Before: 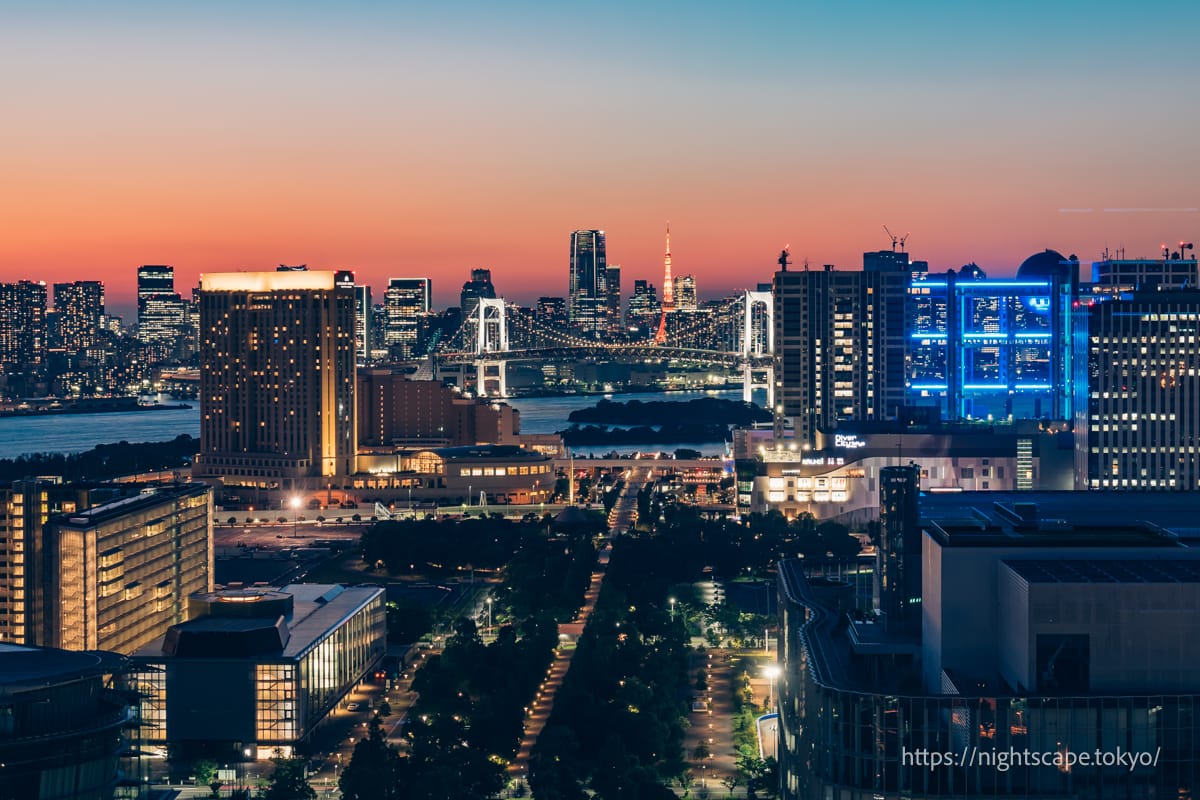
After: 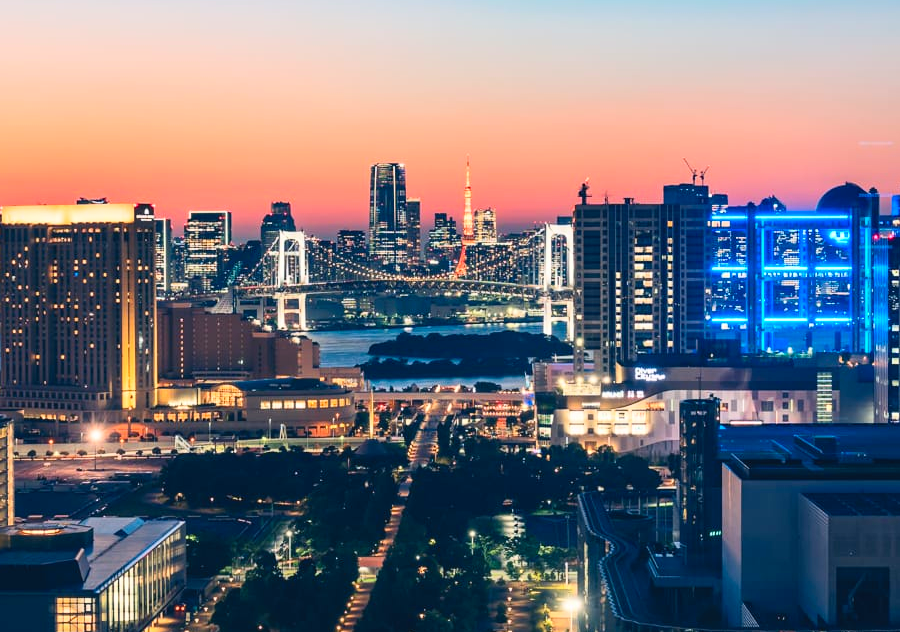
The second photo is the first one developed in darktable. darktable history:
contrast brightness saturation: contrast 0.237, brightness 0.259, saturation 0.381
crop: left 16.729%, top 8.444%, right 8.212%, bottom 12.464%
